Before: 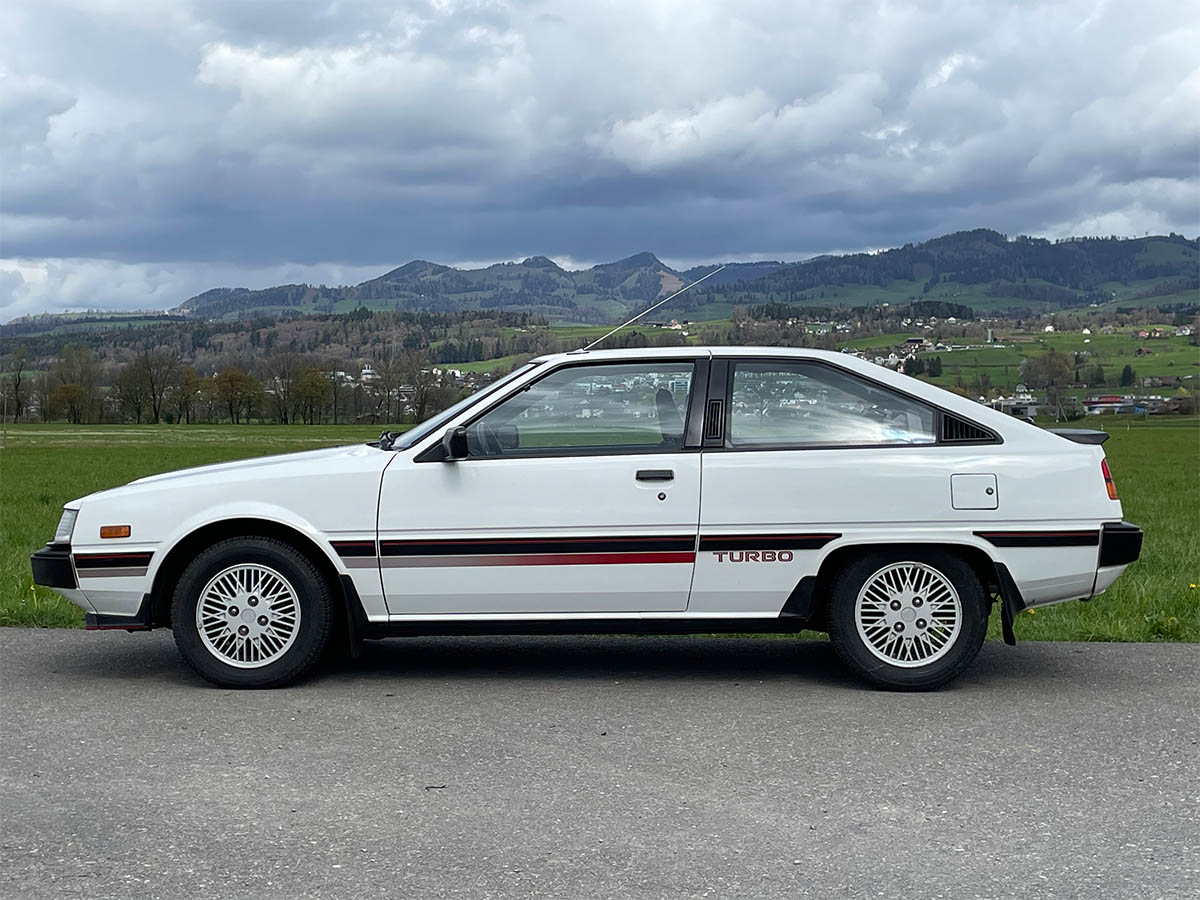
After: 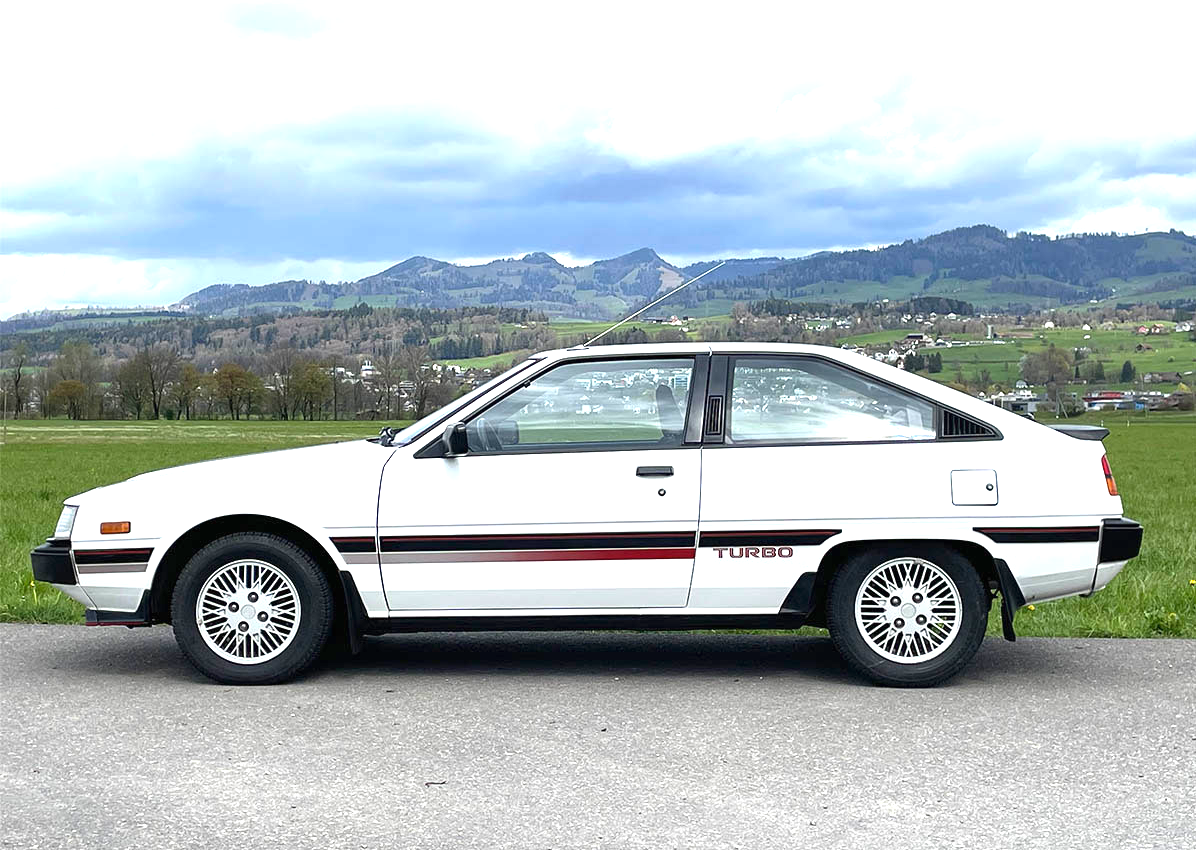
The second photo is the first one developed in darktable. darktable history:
crop: top 0.448%, right 0.264%, bottom 5.045%
color zones: curves: ch0 [(0.068, 0.464) (0.25, 0.5) (0.48, 0.508) (0.75, 0.536) (0.886, 0.476) (0.967, 0.456)]; ch1 [(0.066, 0.456) (0.25, 0.5) (0.616, 0.508) (0.746, 0.56) (0.934, 0.444)]
exposure: black level correction 0, exposure 1.198 EV, compensate exposure bias true, compensate highlight preservation false
